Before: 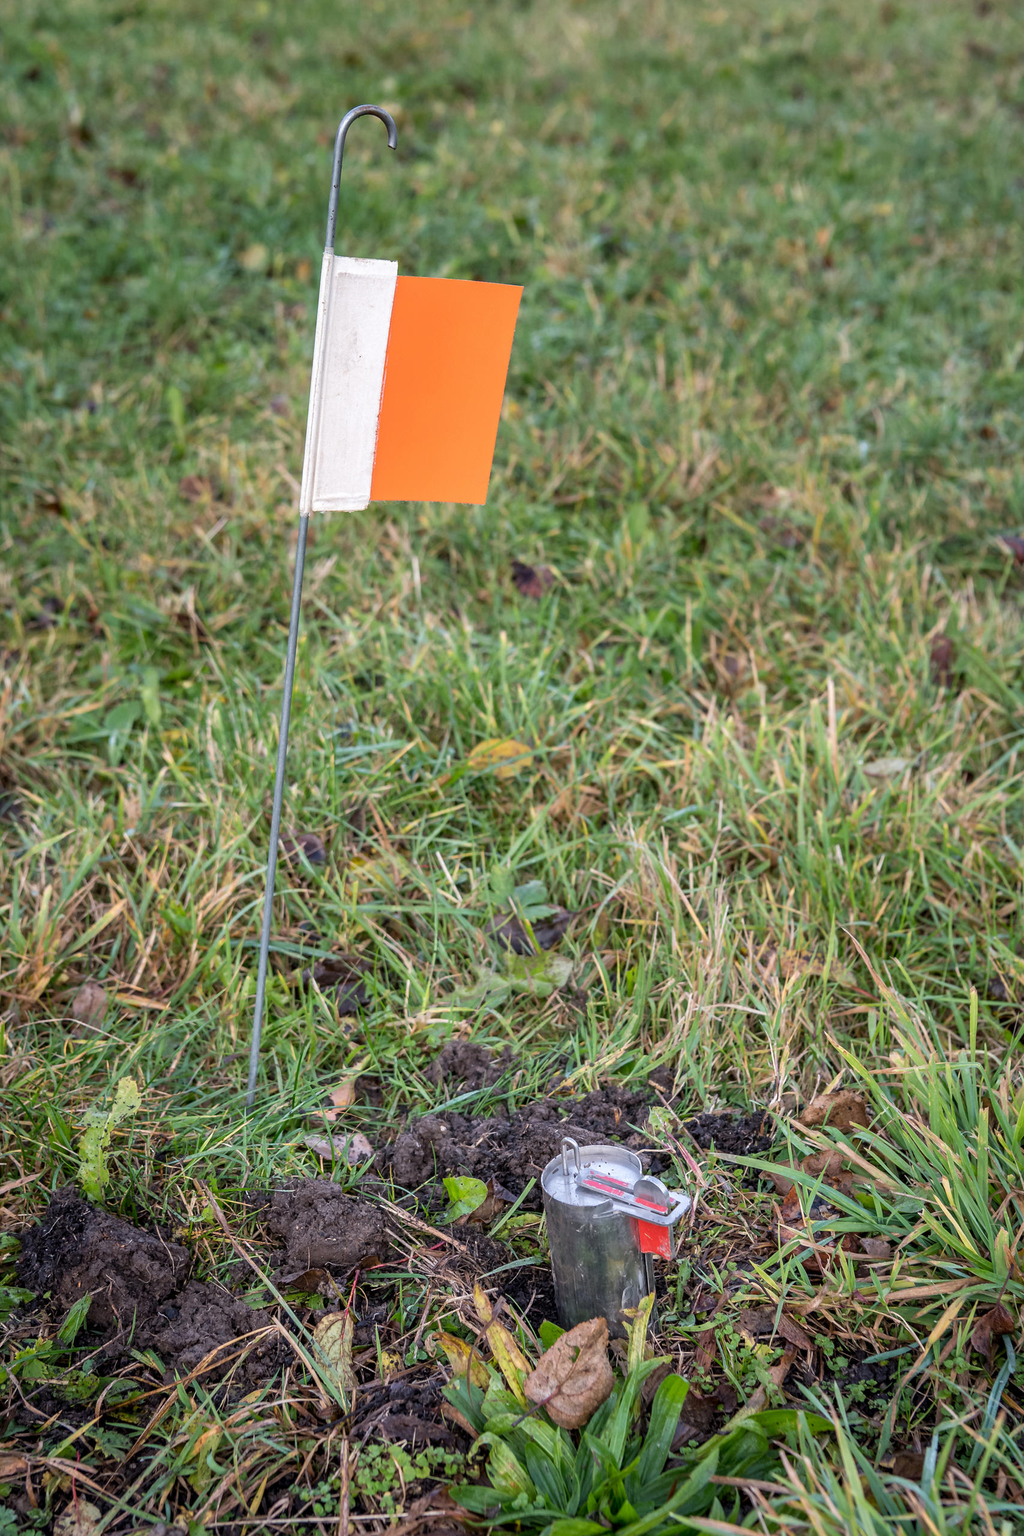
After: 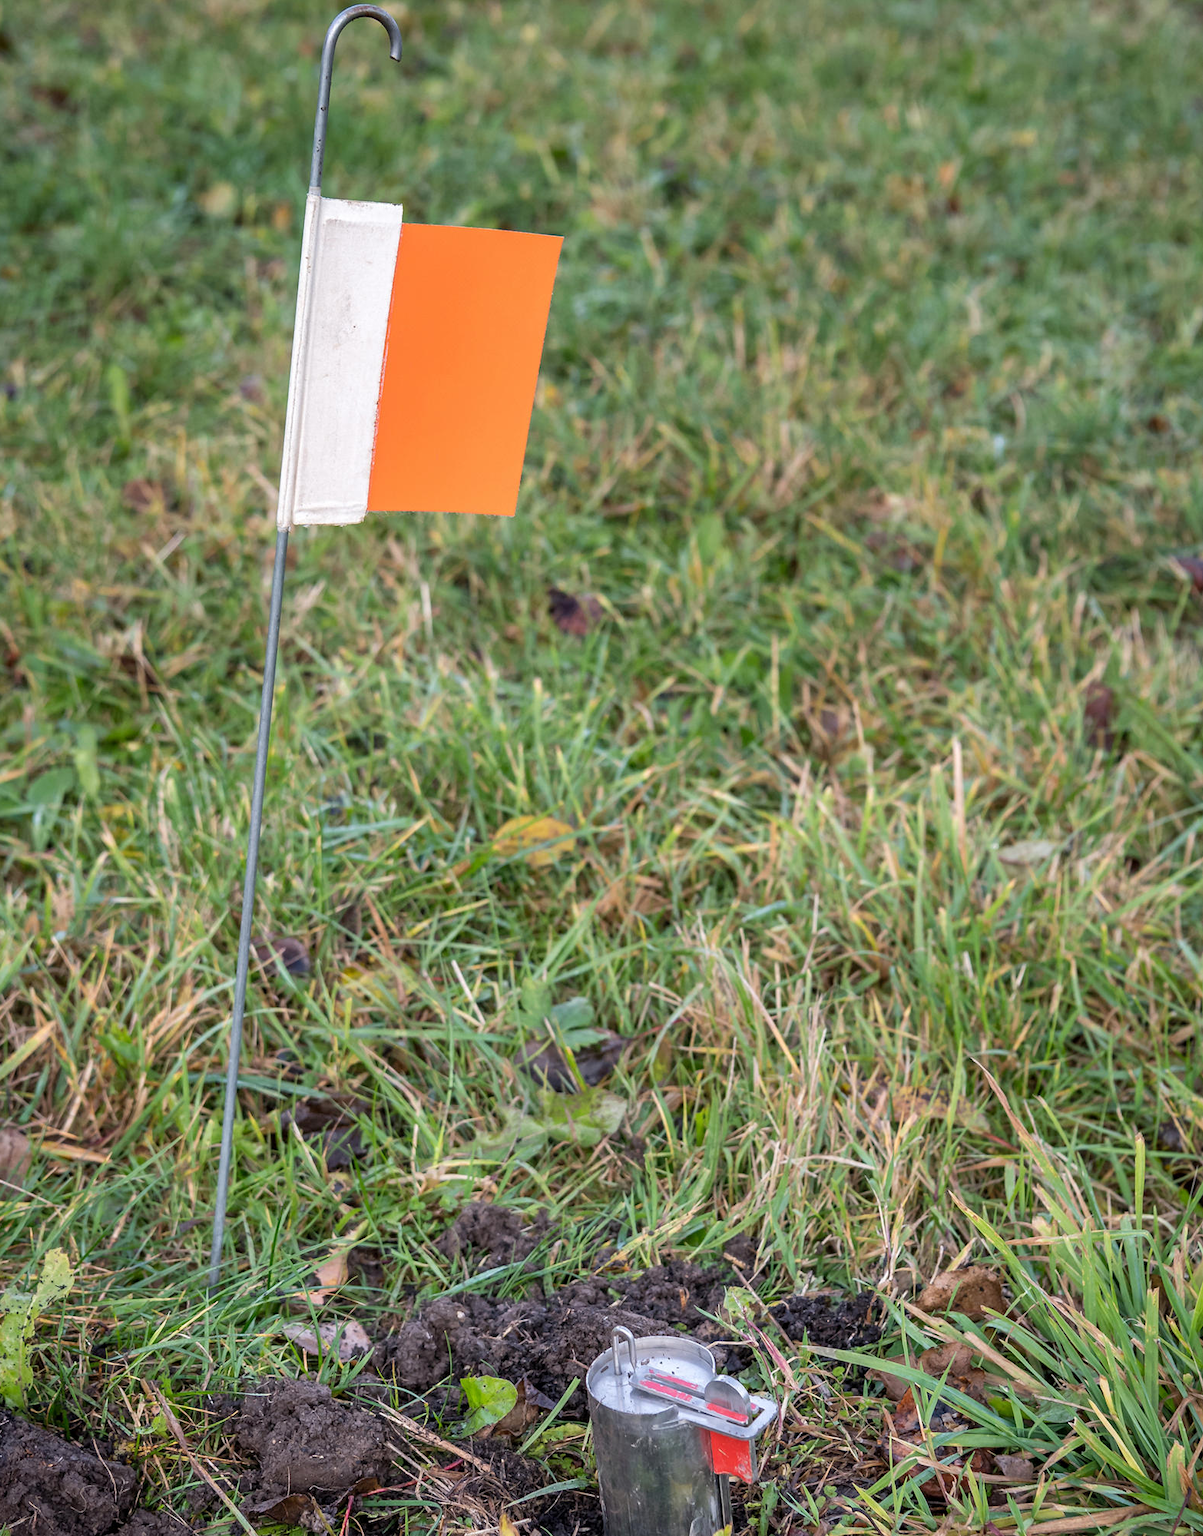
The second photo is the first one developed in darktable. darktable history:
crop: left 8.148%, top 6.611%, bottom 15.263%
